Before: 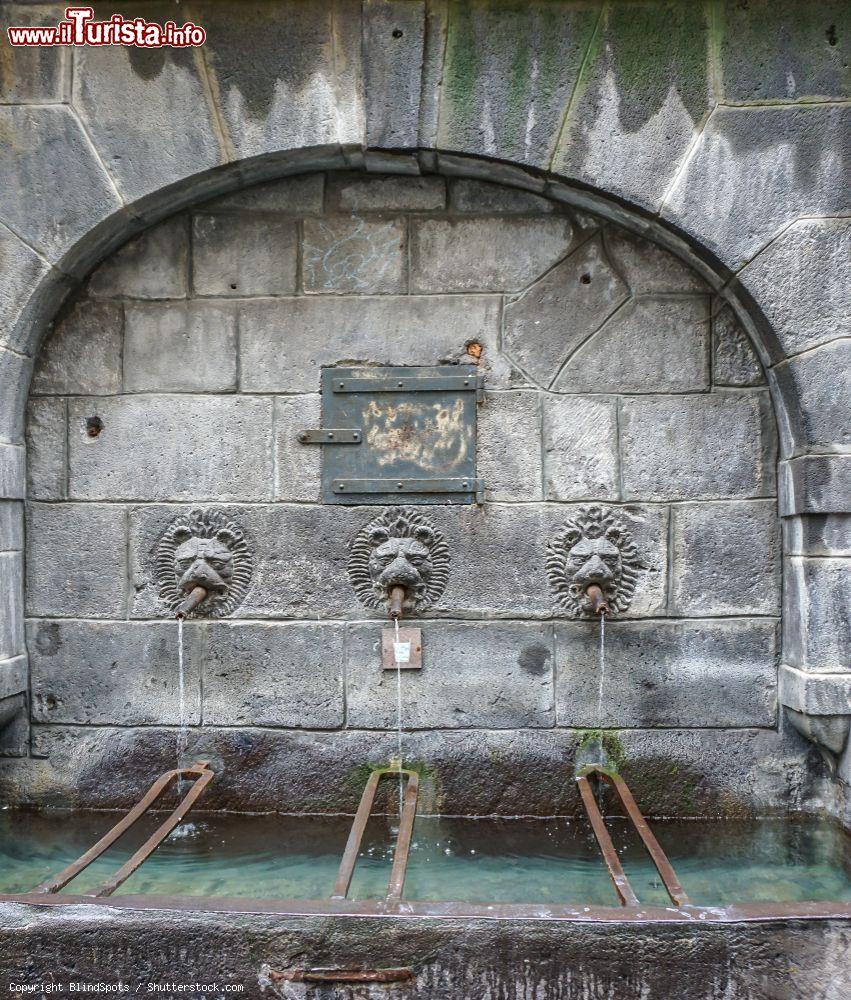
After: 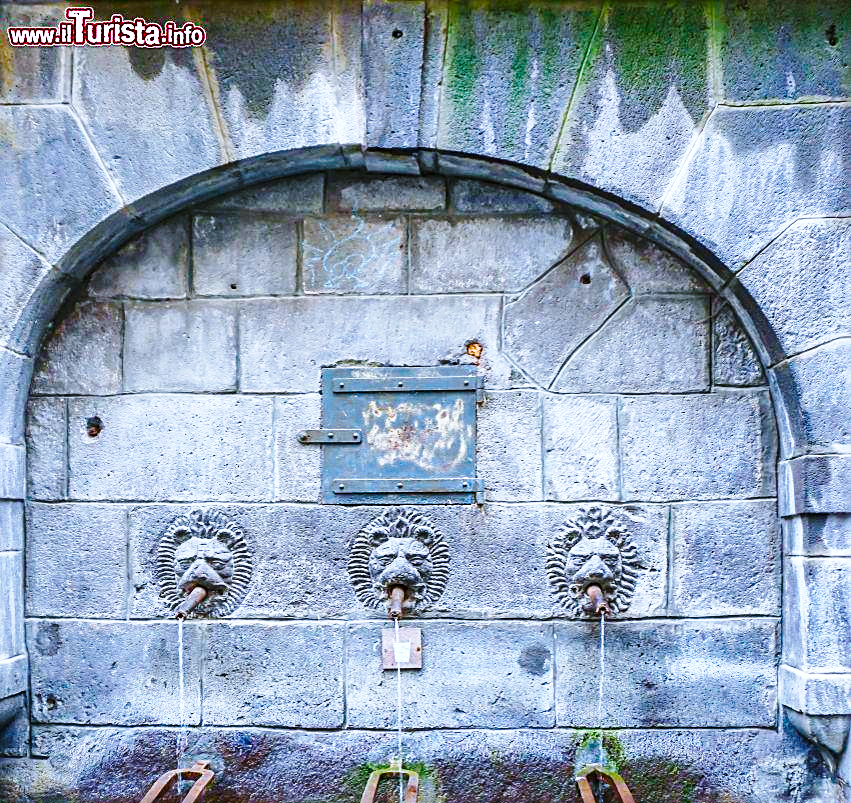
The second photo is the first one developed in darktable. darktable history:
crop: bottom 19.644%
sharpen: on, module defaults
color balance rgb: perceptual saturation grading › global saturation 20%, perceptual saturation grading › highlights -25%, perceptual saturation grading › shadows 25%, global vibrance 50%
white balance: red 0.948, green 1.02, blue 1.176
base curve: curves: ch0 [(0, 0) (0.028, 0.03) (0.121, 0.232) (0.46, 0.748) (0.859, 0.968) (1, 1)], preserve colors none
